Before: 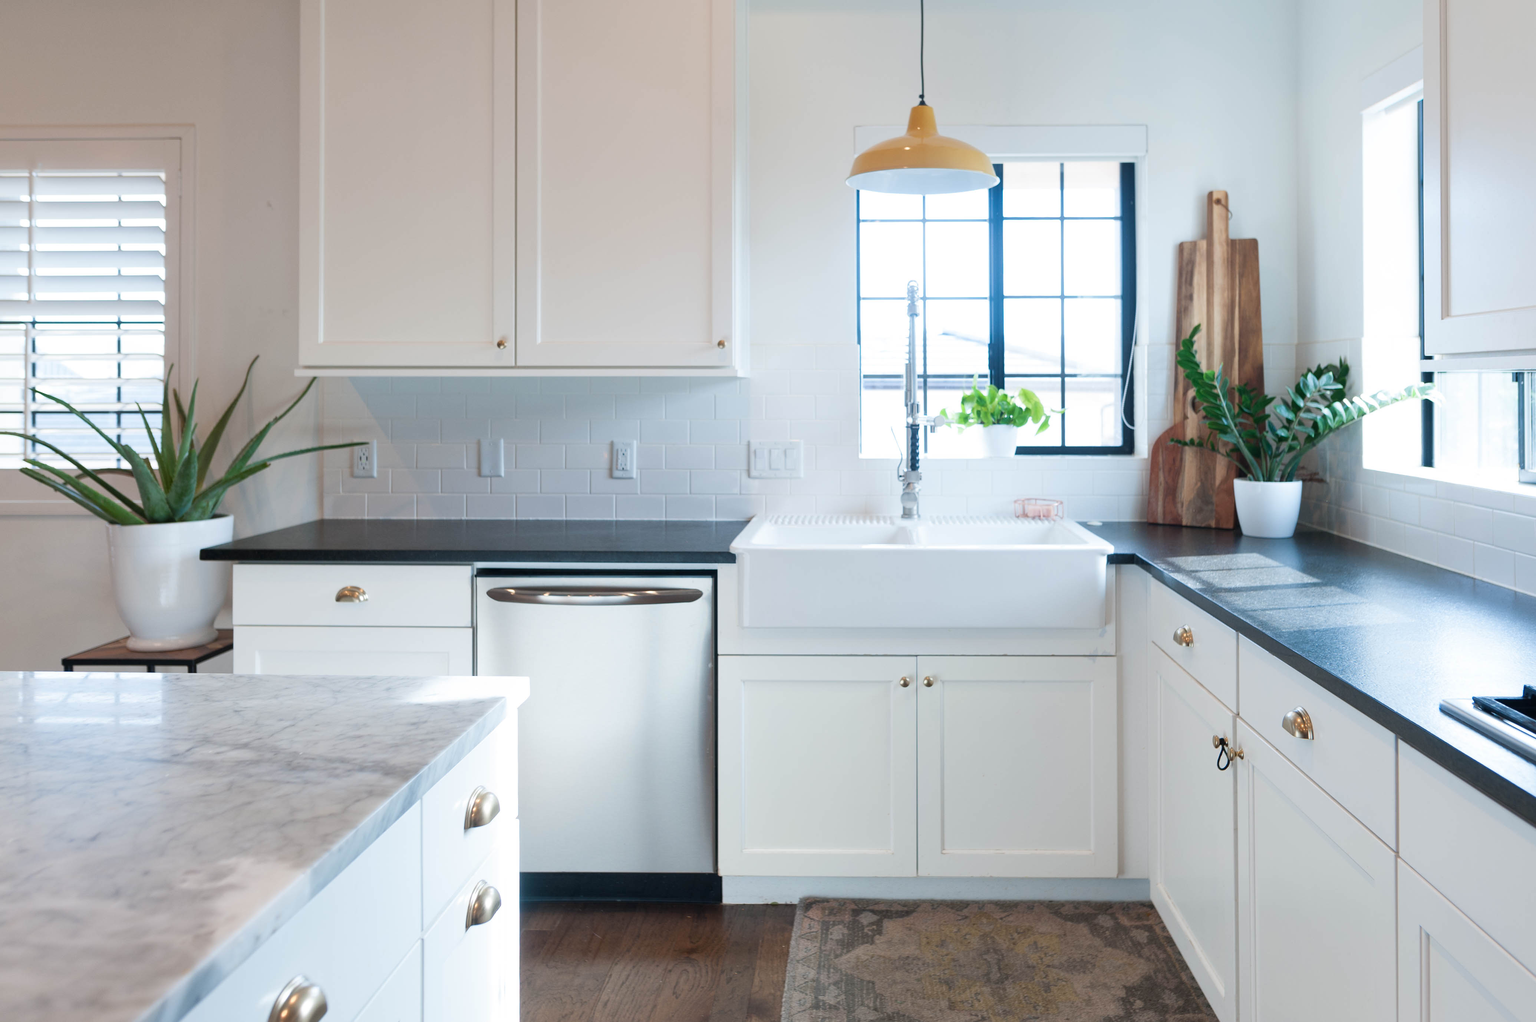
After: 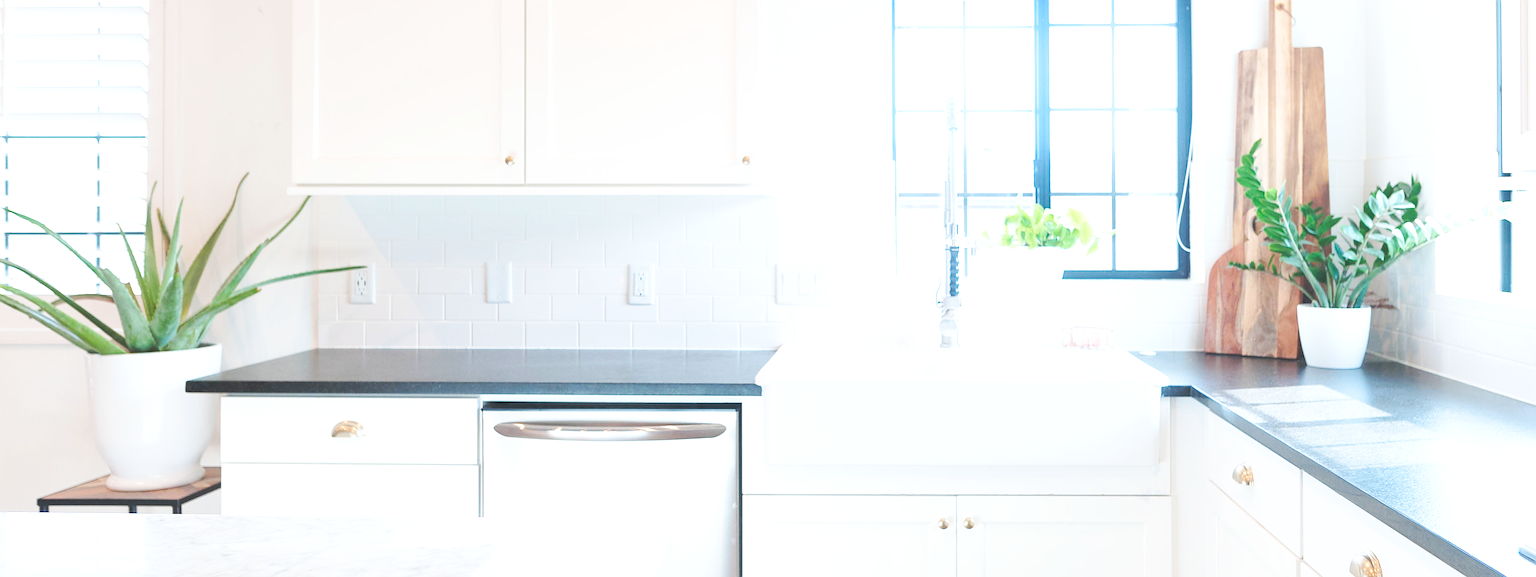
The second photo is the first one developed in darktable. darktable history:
base curve: curves: ch0 [(0, 0.007) (0.028, 0.063) (0.121, 0.311) (0.46, 0.743) (0.859, 0.957) (1, 1)], preserve colors none
contrast brightness saturation: brightness 0.149
crop: left 1.811%, top 19.13%, right 5.204%, bottom 28.325%
exposure: black level correction 0, exposure 0.693 EV, compensate exposure bias true, compensate highlight preservation false
sharpen: on, module defaults
